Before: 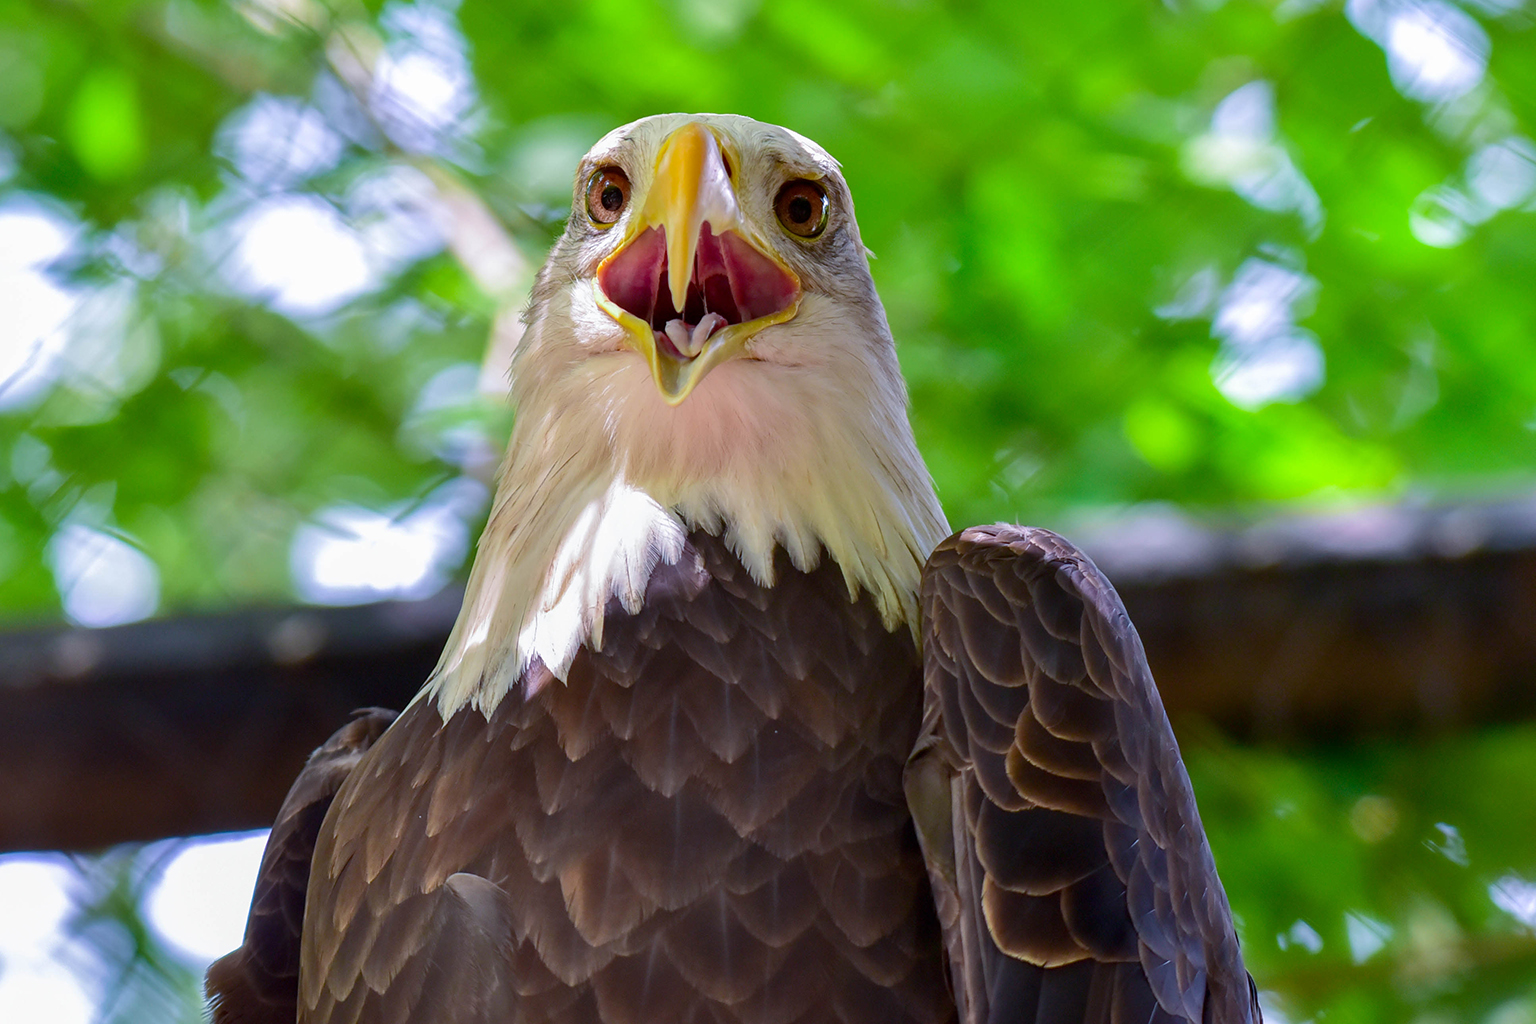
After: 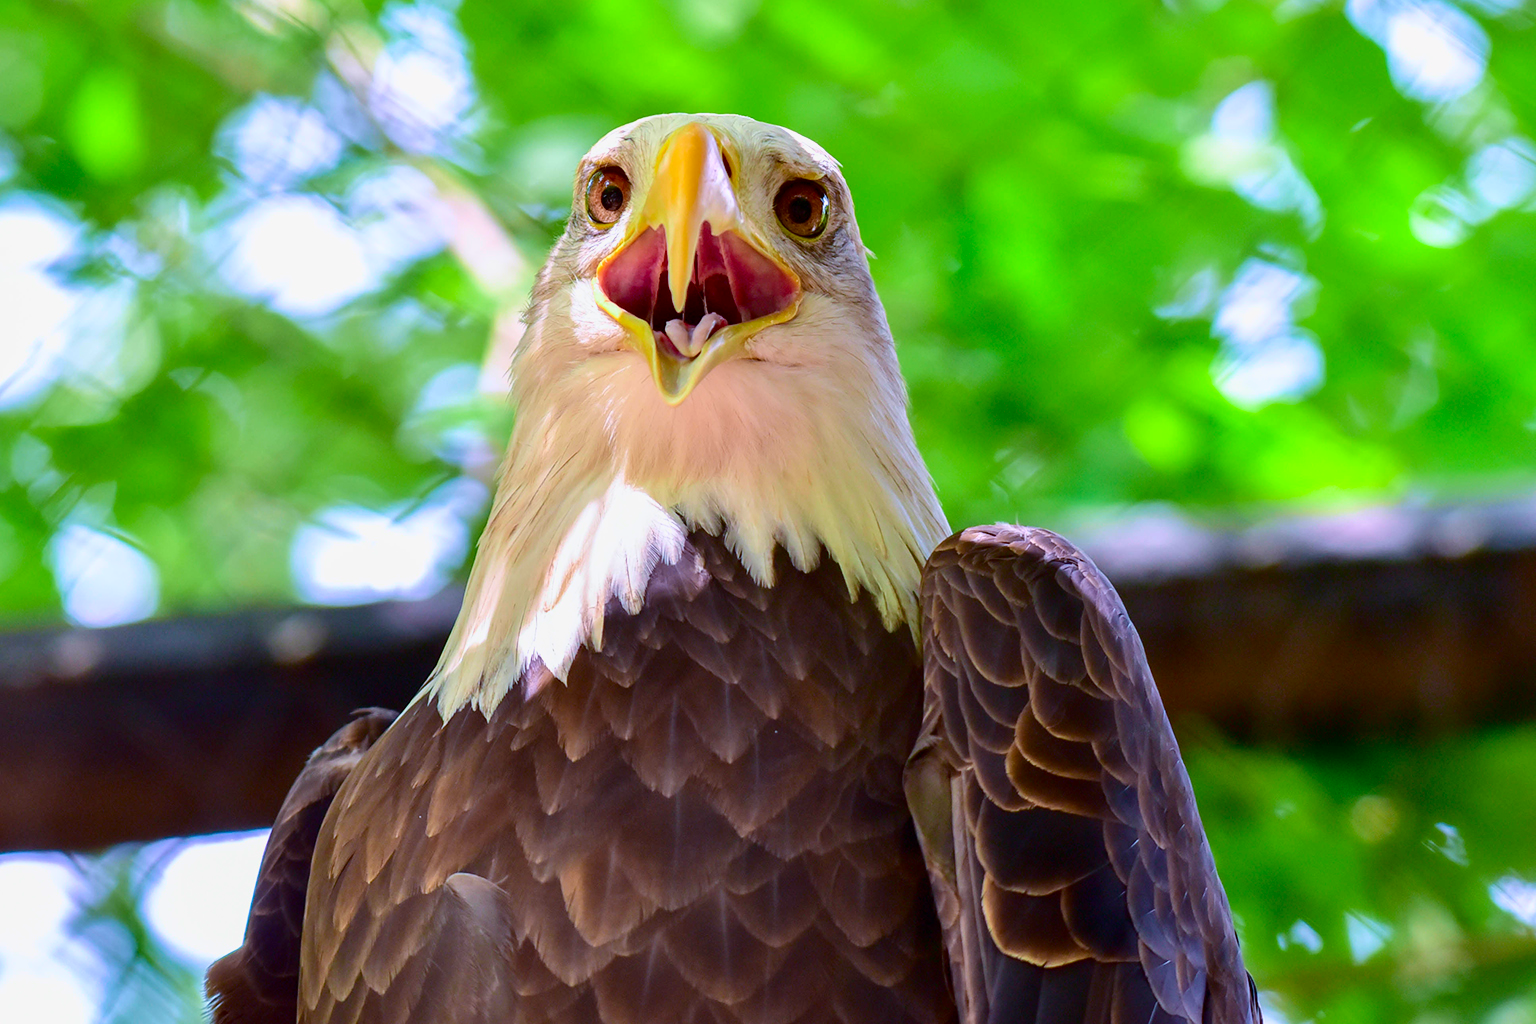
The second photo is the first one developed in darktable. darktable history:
tone curve: curves: ch0 [(0, 0) (0.091, 0.077) (0.389, 0.458) (0.745, 0.82) (0.844, 0.908) (0.909, 0.942) (1, 0.973)]; ch1 [(0, 0) (0.437, 0.404) (0.5, 0.5) (0.529, 0.55) (0.58, 0.6) (0.616, 0.649) (1, 1)]; ch2 [(0, 0) (0.442, 0.415) (0.5, 0.5) (0.535, 0.557) (0.585, 0.62) (1, 1)], color space Lab, independent channels, preserve colors none
